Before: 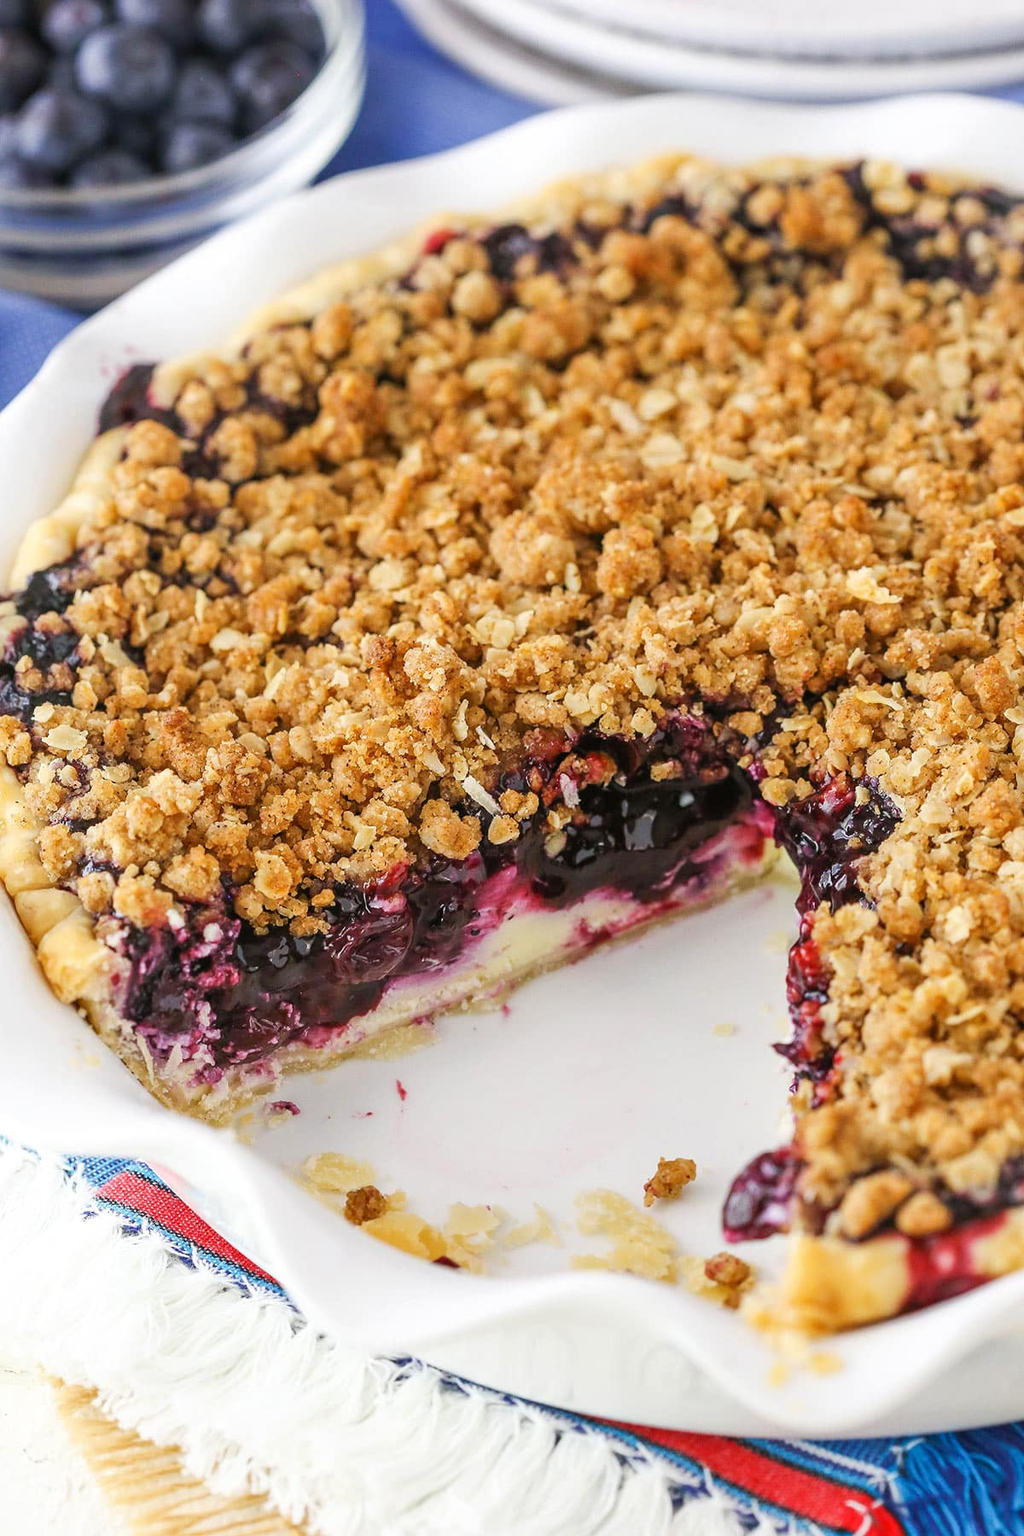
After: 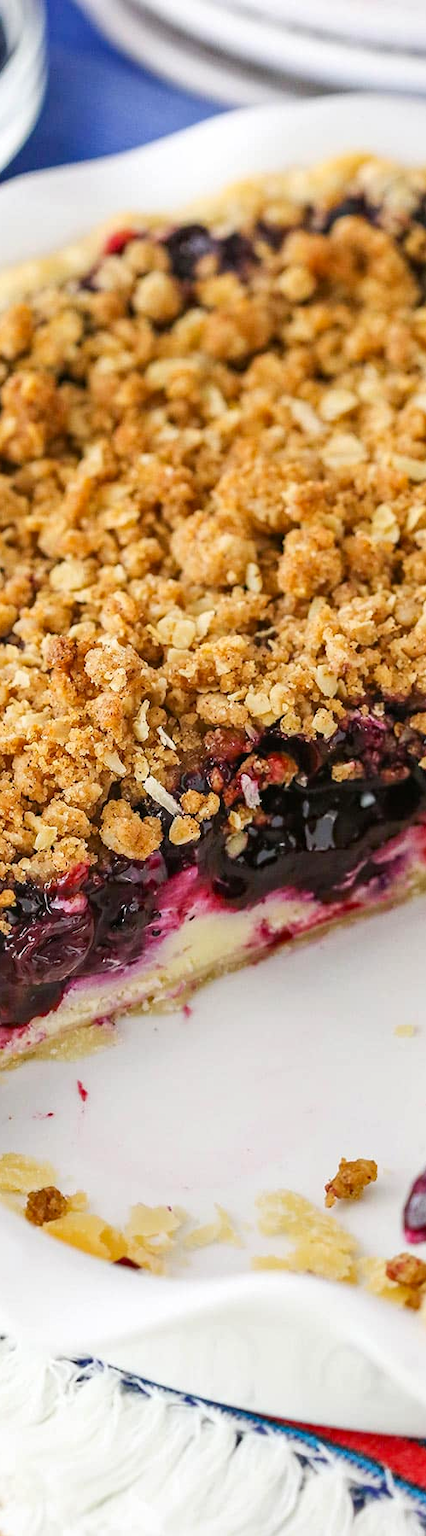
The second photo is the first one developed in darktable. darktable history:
contrast brightness saturation: contrast 0.08, saturation 0.02
haze removal: compatibility mode true, adaptive false
crop: left 31.229%, right 27.105%
